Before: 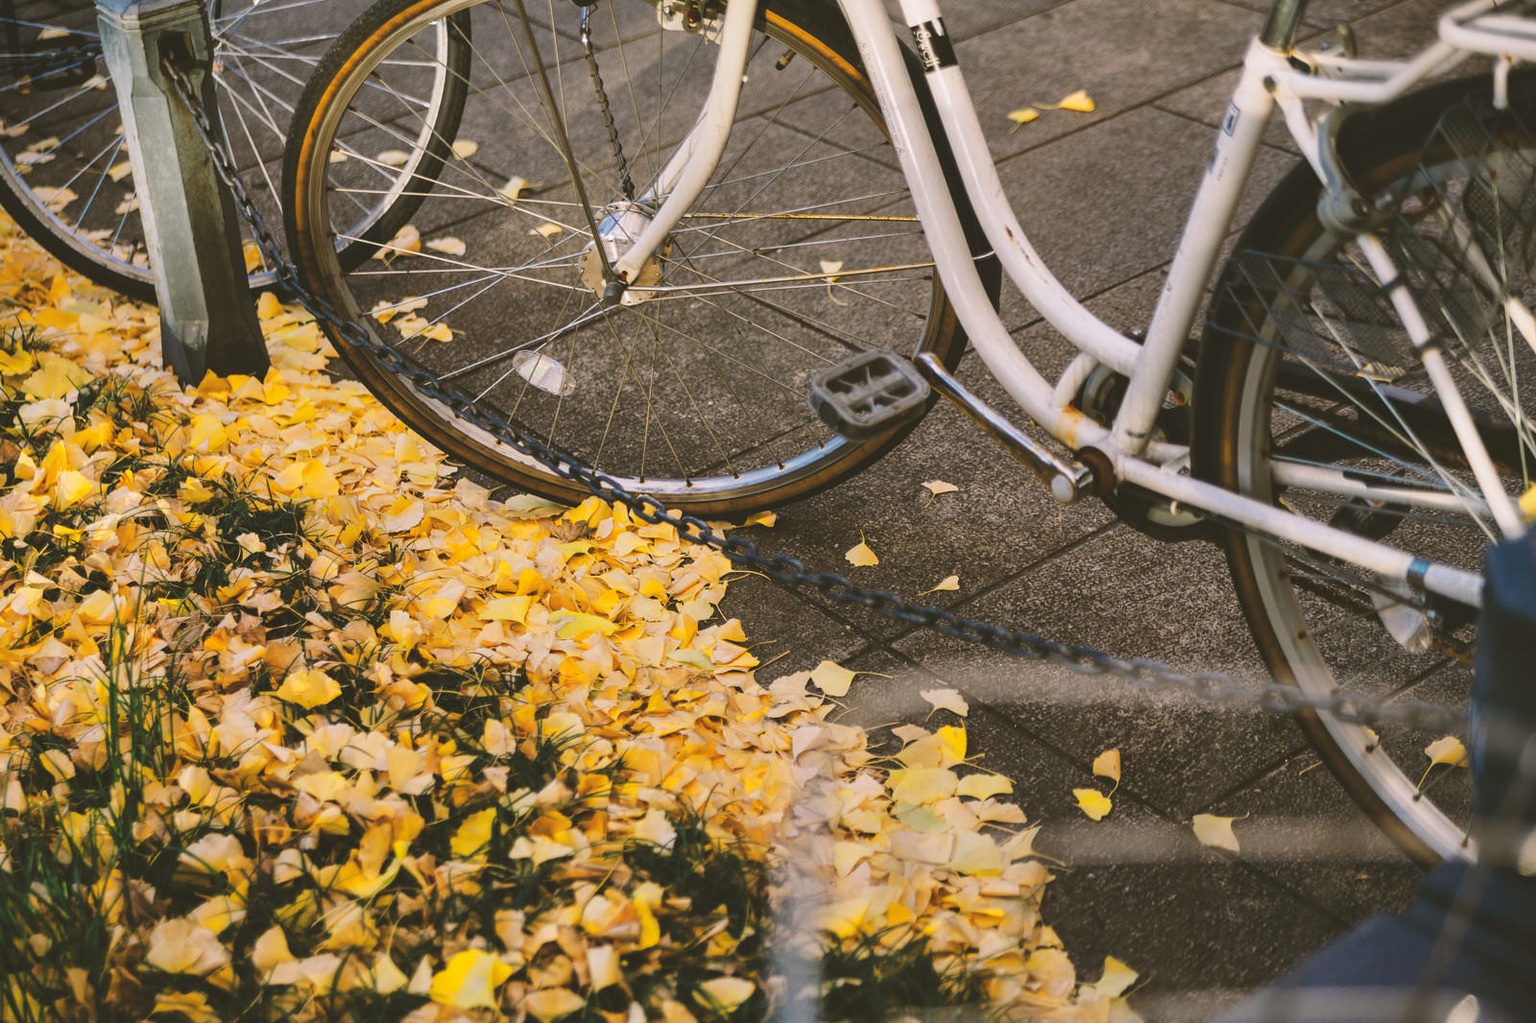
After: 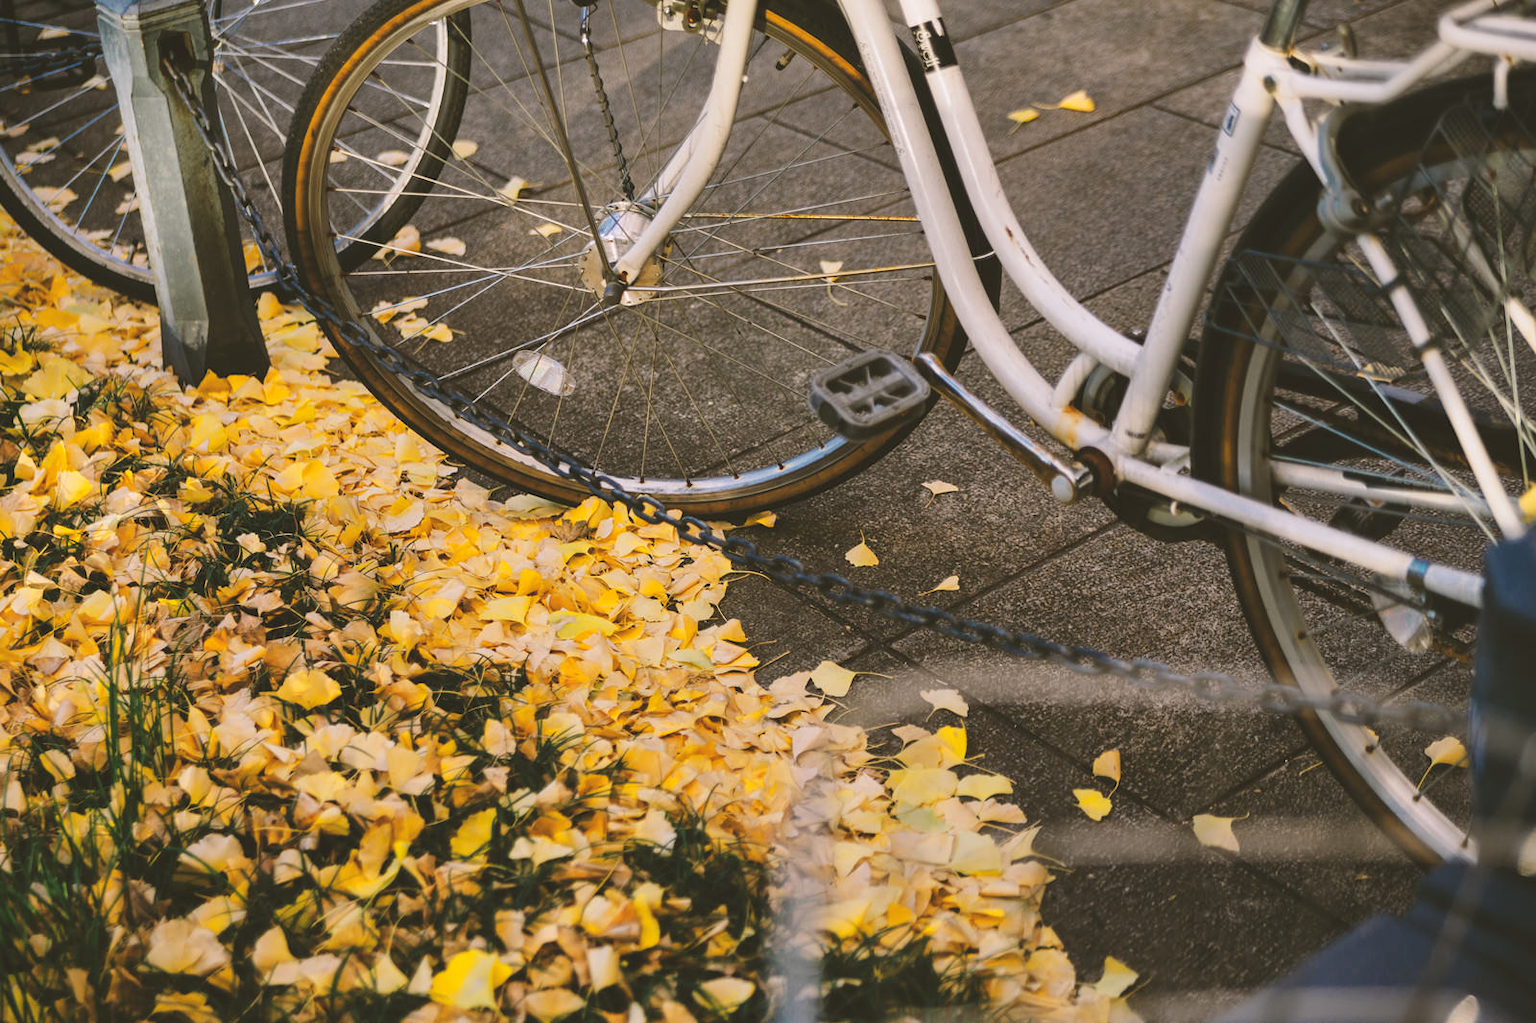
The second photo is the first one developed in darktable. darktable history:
levels: mode automatic, levels [0, 0.492, 0.984]
